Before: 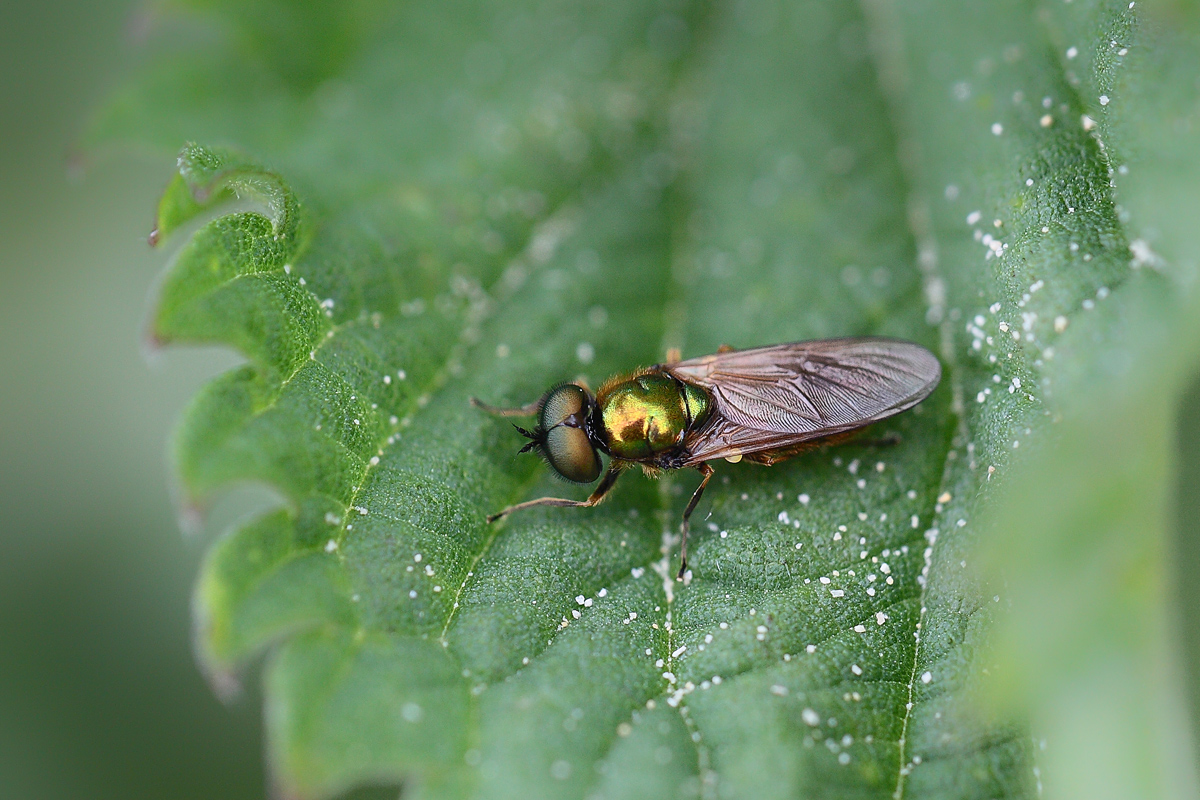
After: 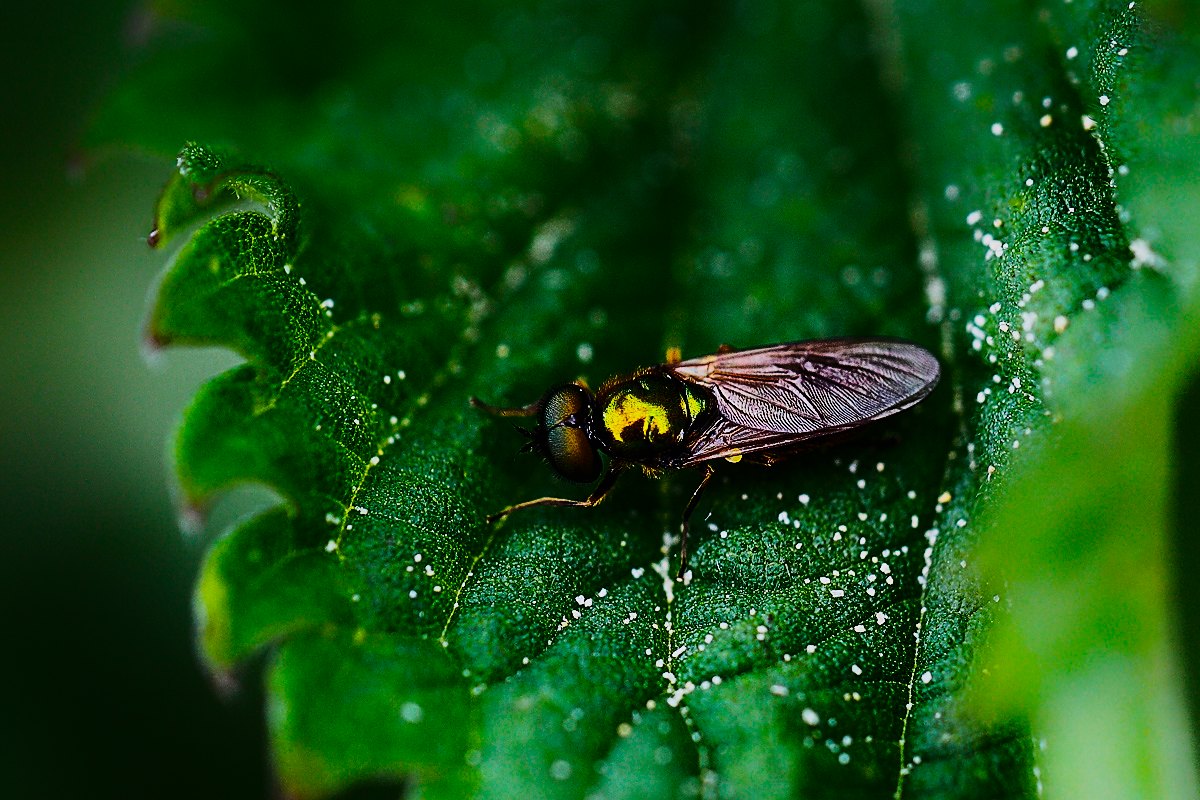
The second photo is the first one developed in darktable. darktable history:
sigmoid: contrast 1.8, skew -0.2, preserve hue 0%, red attenuation 0.1, red rotation 0.035, green attenuation 0.1, green rotation -0.017, blue attenuation 0.15, blue rotation -0.052, base primaries Rec2020
sharpen: on, module defaults
color balance rgb: linear chroma grading › global chroma 40.15%, perceptual saturation grading › global saturation 60.58%, perceptual saturation grading › highlights 20.44%, perceptual saturation grading › shadows -50.36%, perceptual brilliance grading › highlights 2.19%, perceptual brilliance grading › mid-tones -50.36%, perceptual brilliance grading › shadows -50.36%
